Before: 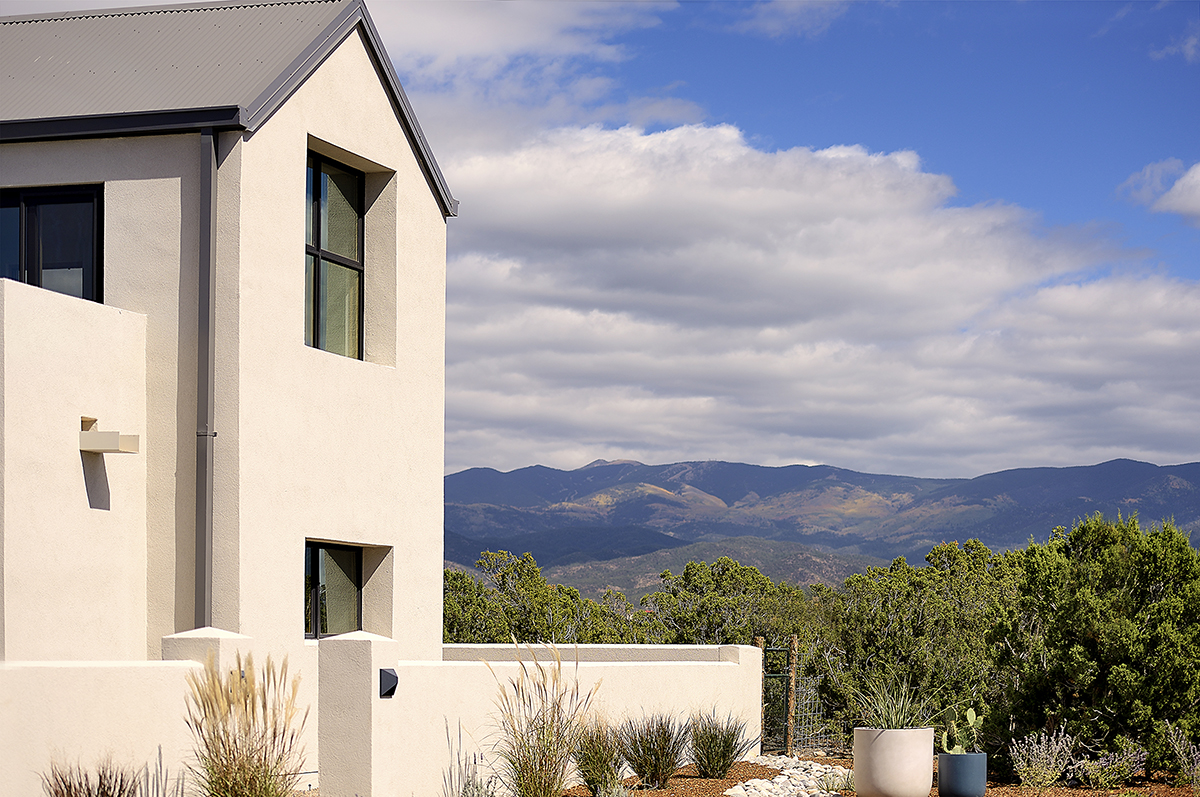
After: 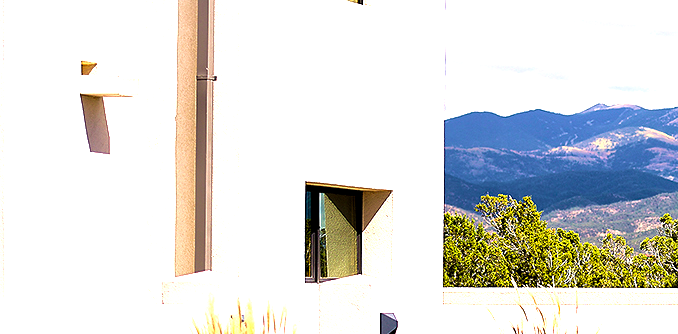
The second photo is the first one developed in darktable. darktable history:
crop: top 44.724%, right 43.433%, bottom 13.257%
local contrast: mode bilateral grid, contrast 20, coarseness 50, detail 171%, midtone range 0.2
exposure: black level correction 0, exposure 0.953 EV, compensate highlight preservation false
levels: black 8.52%, levels [0, 0.492, 0.984]
velvia: strength 44.78%
color balance rgb: perceptual saturation grading › global saturation 16.32%, perceptual brilliance grading › highlights 14.197%, perceptual brilliance grading › shadows -19.195%, global vibrance 20%
base curve: exposure shift 0.578, preserve colors none
